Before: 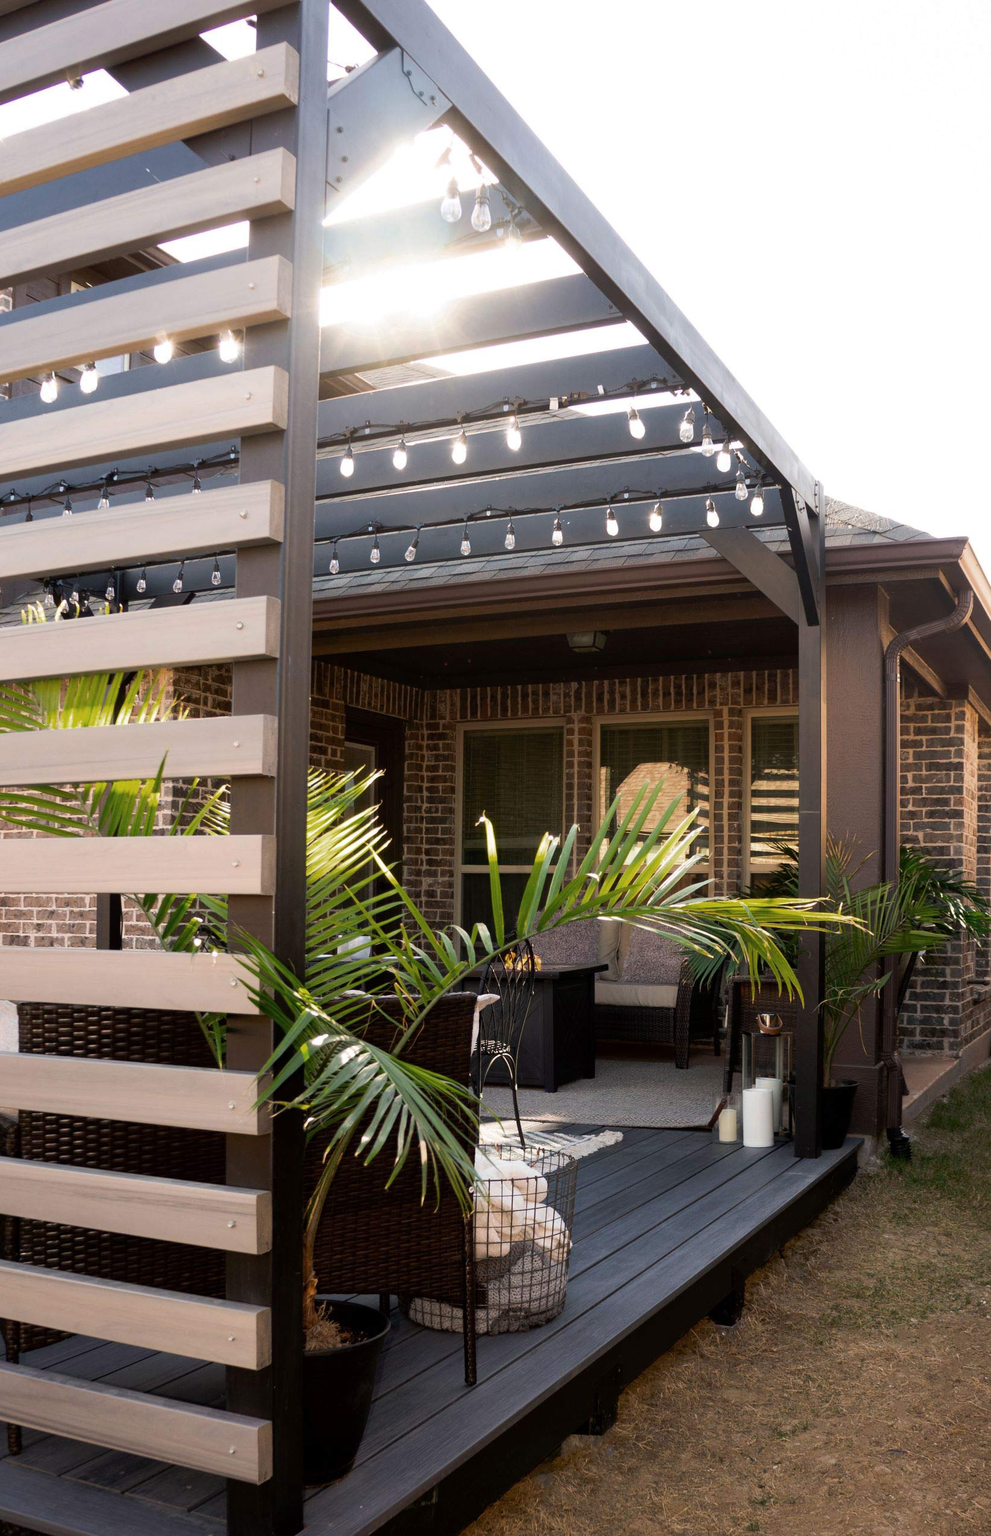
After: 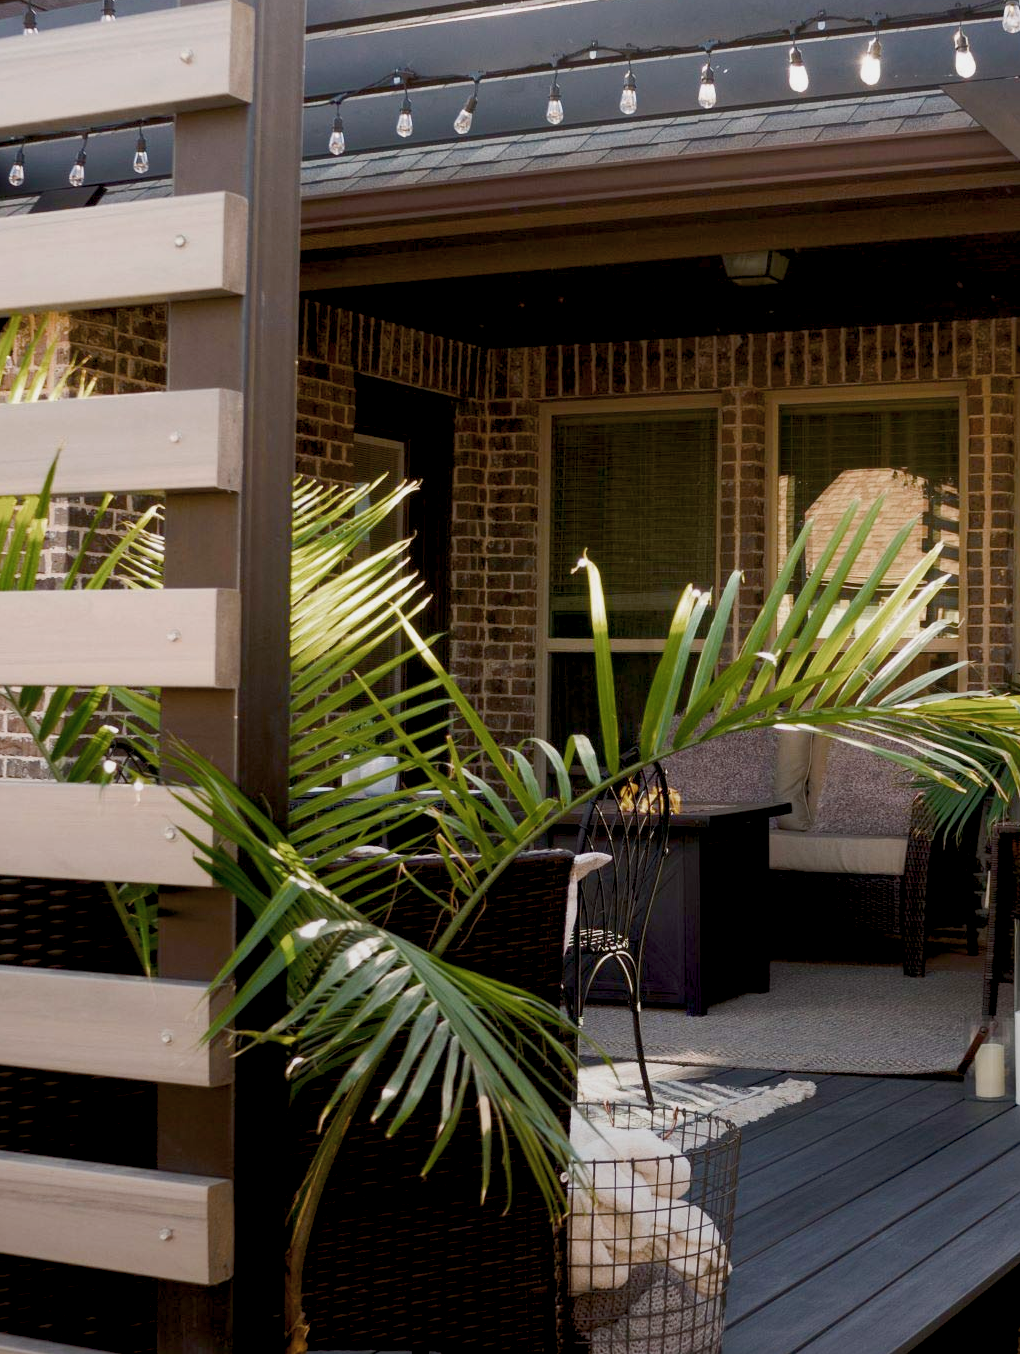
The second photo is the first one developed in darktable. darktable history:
color balance rgb: global offset › luminance -0.5%, perceptual saturation grading › highlights -17.77%, perceptual saturation grading › mid-tones 33.1%, perceptual saturation grading › shadows 50.52%, perceptual brilliance grading › highlights 10.8%, perceptual brilliance grading › shadows -10.8%, global vibrance 24.22%, contrast -25%
graduated density: rotation -180°, offset 27.42
crop: left 13.312%, top 31.28%, right 24.627%, bottom 15.582%
contrast brightness saturation: contrast 0.1, saturation -0.3
